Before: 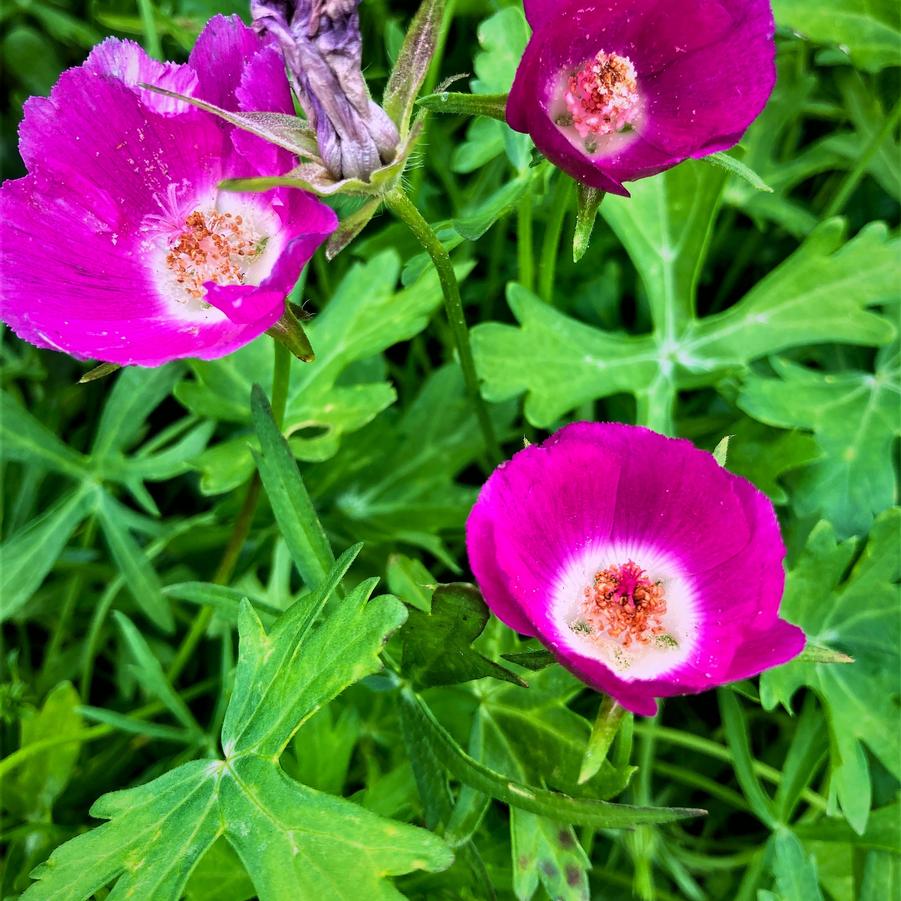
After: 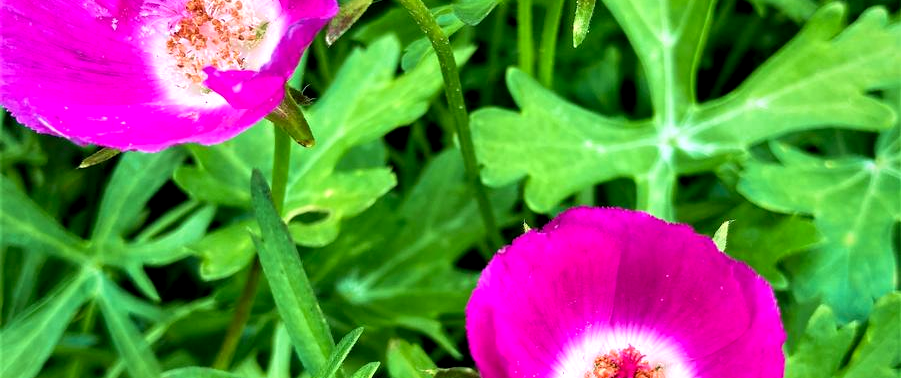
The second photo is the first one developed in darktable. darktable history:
exposure: black level correction 0.003, exposure 0.387 EV, compensate highlight preservation false
velvia: on, module defaults
crop and rotate: top 23.864%, bottom 34.115%
